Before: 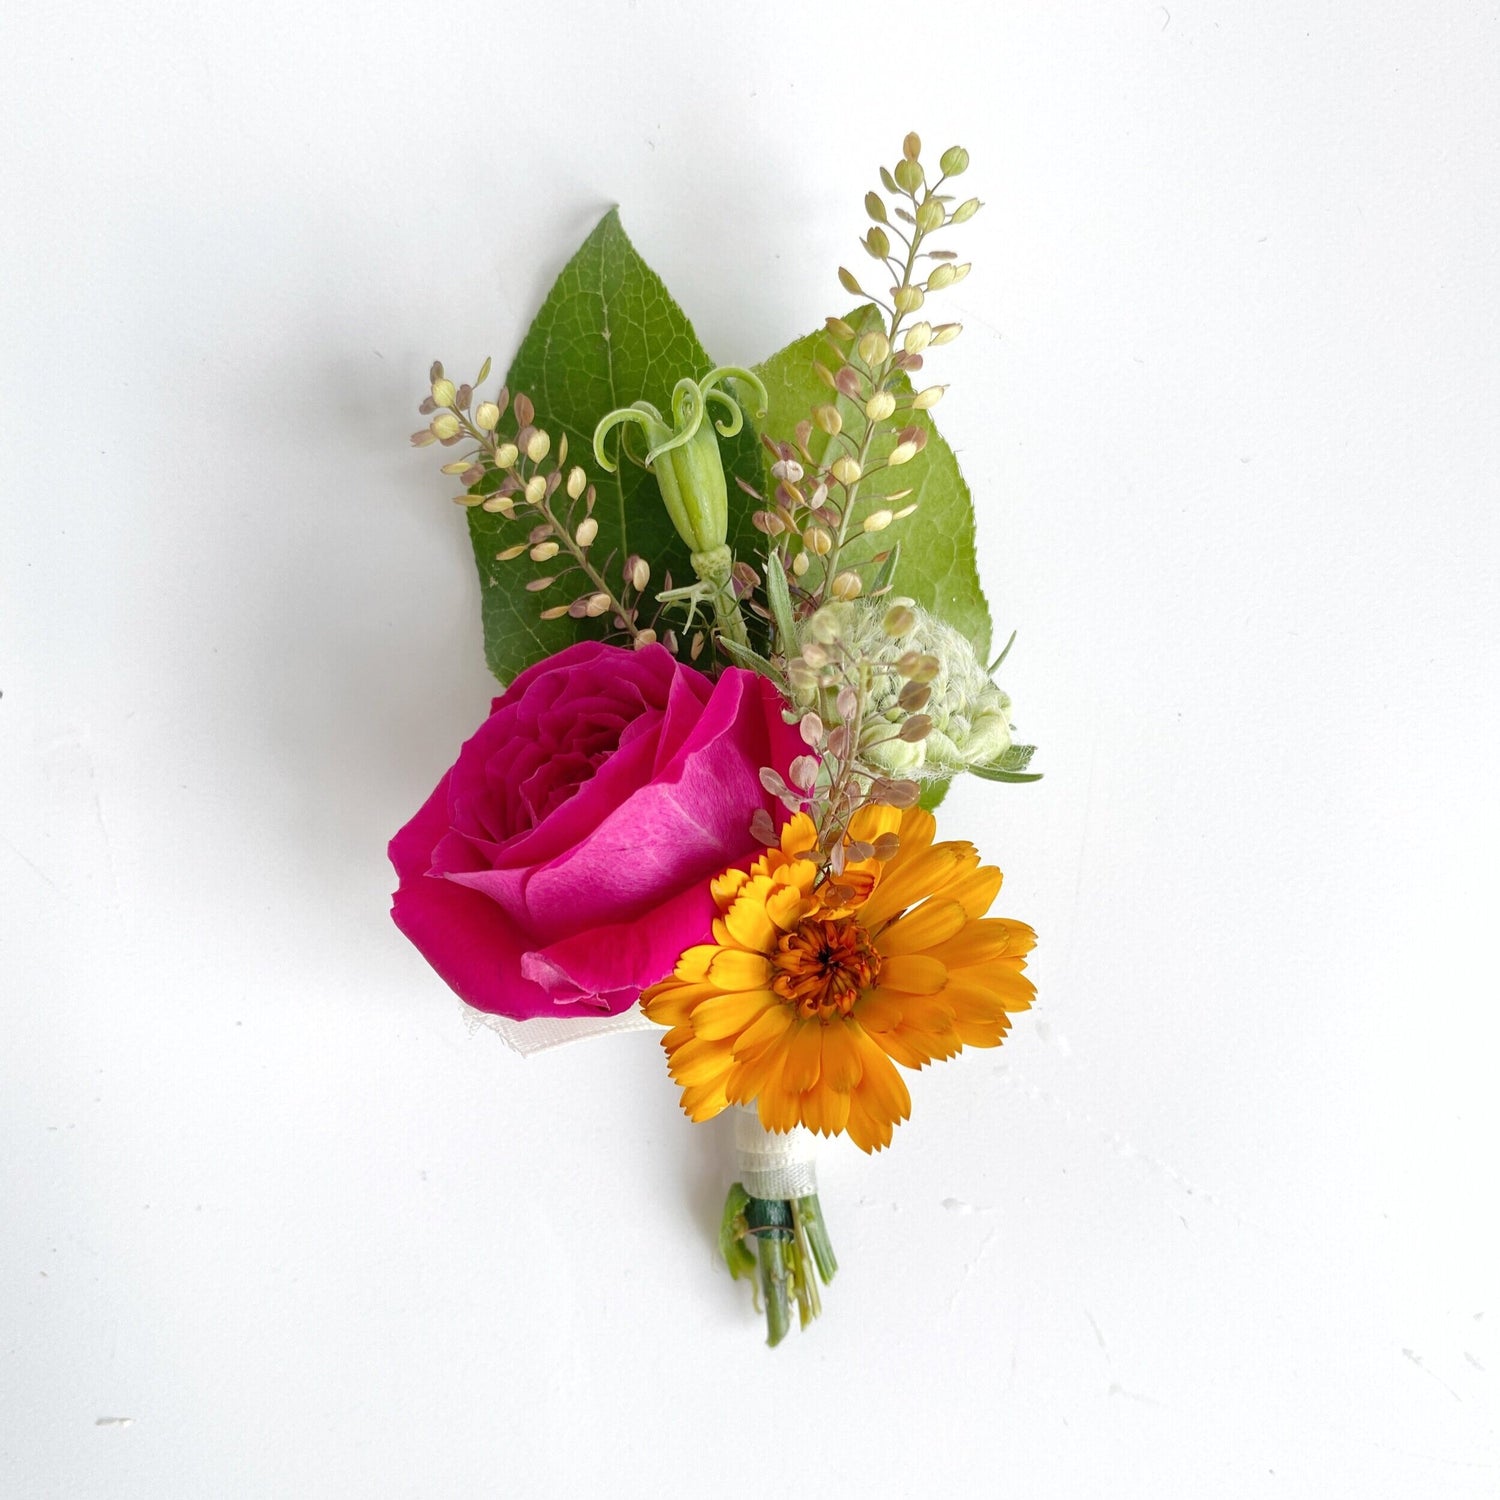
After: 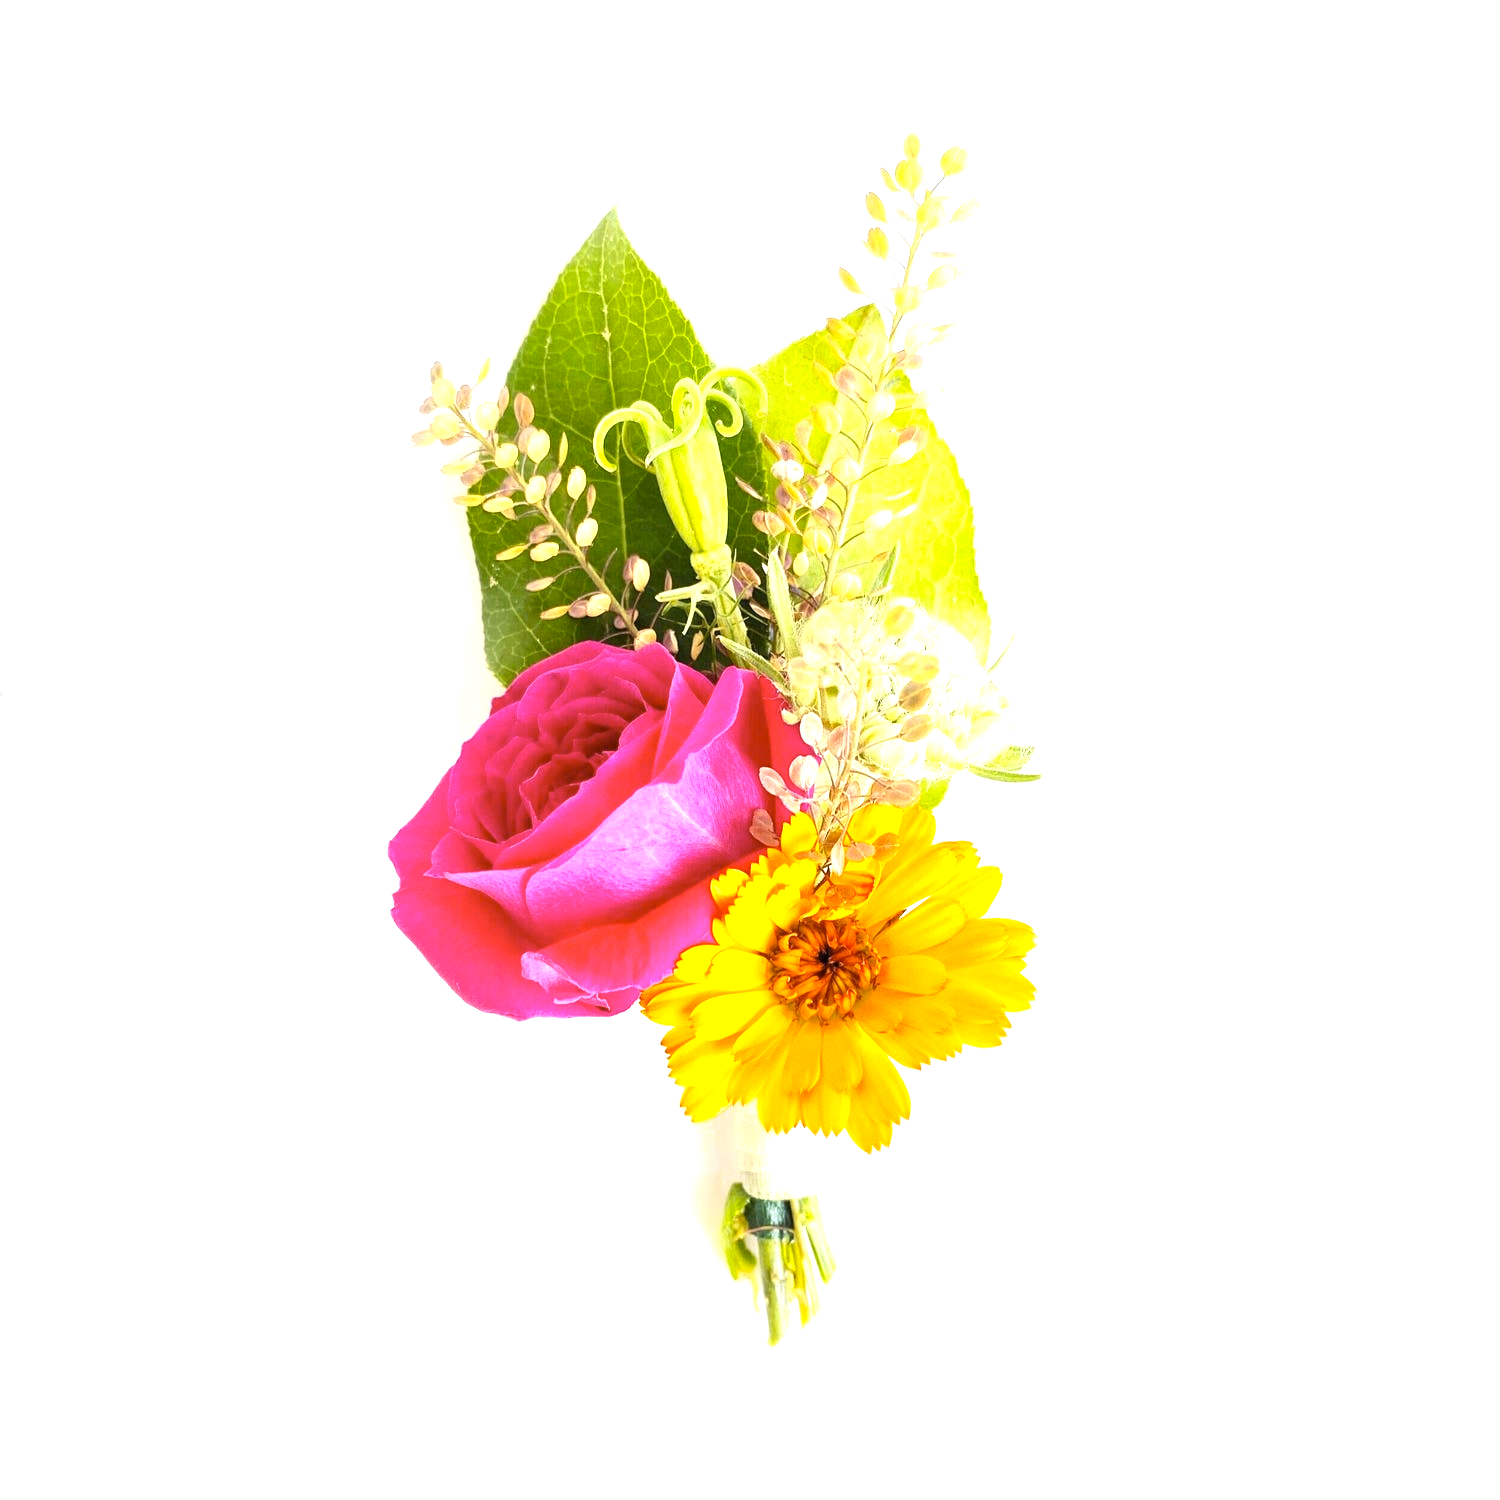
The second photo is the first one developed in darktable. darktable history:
color contrast: green-magenta contrast 0.85, blue-yellow contrast 1.25, unbound 0
rgb curve: curves: ch0 [(0, 0) (0.078, 0.051) (0.929, 0.956) (1, 1)], compensate middle gray true
exposure: black level correction 0, exposure 1.675 EV, compensate exposure bias true, compensate highlight preservation false
